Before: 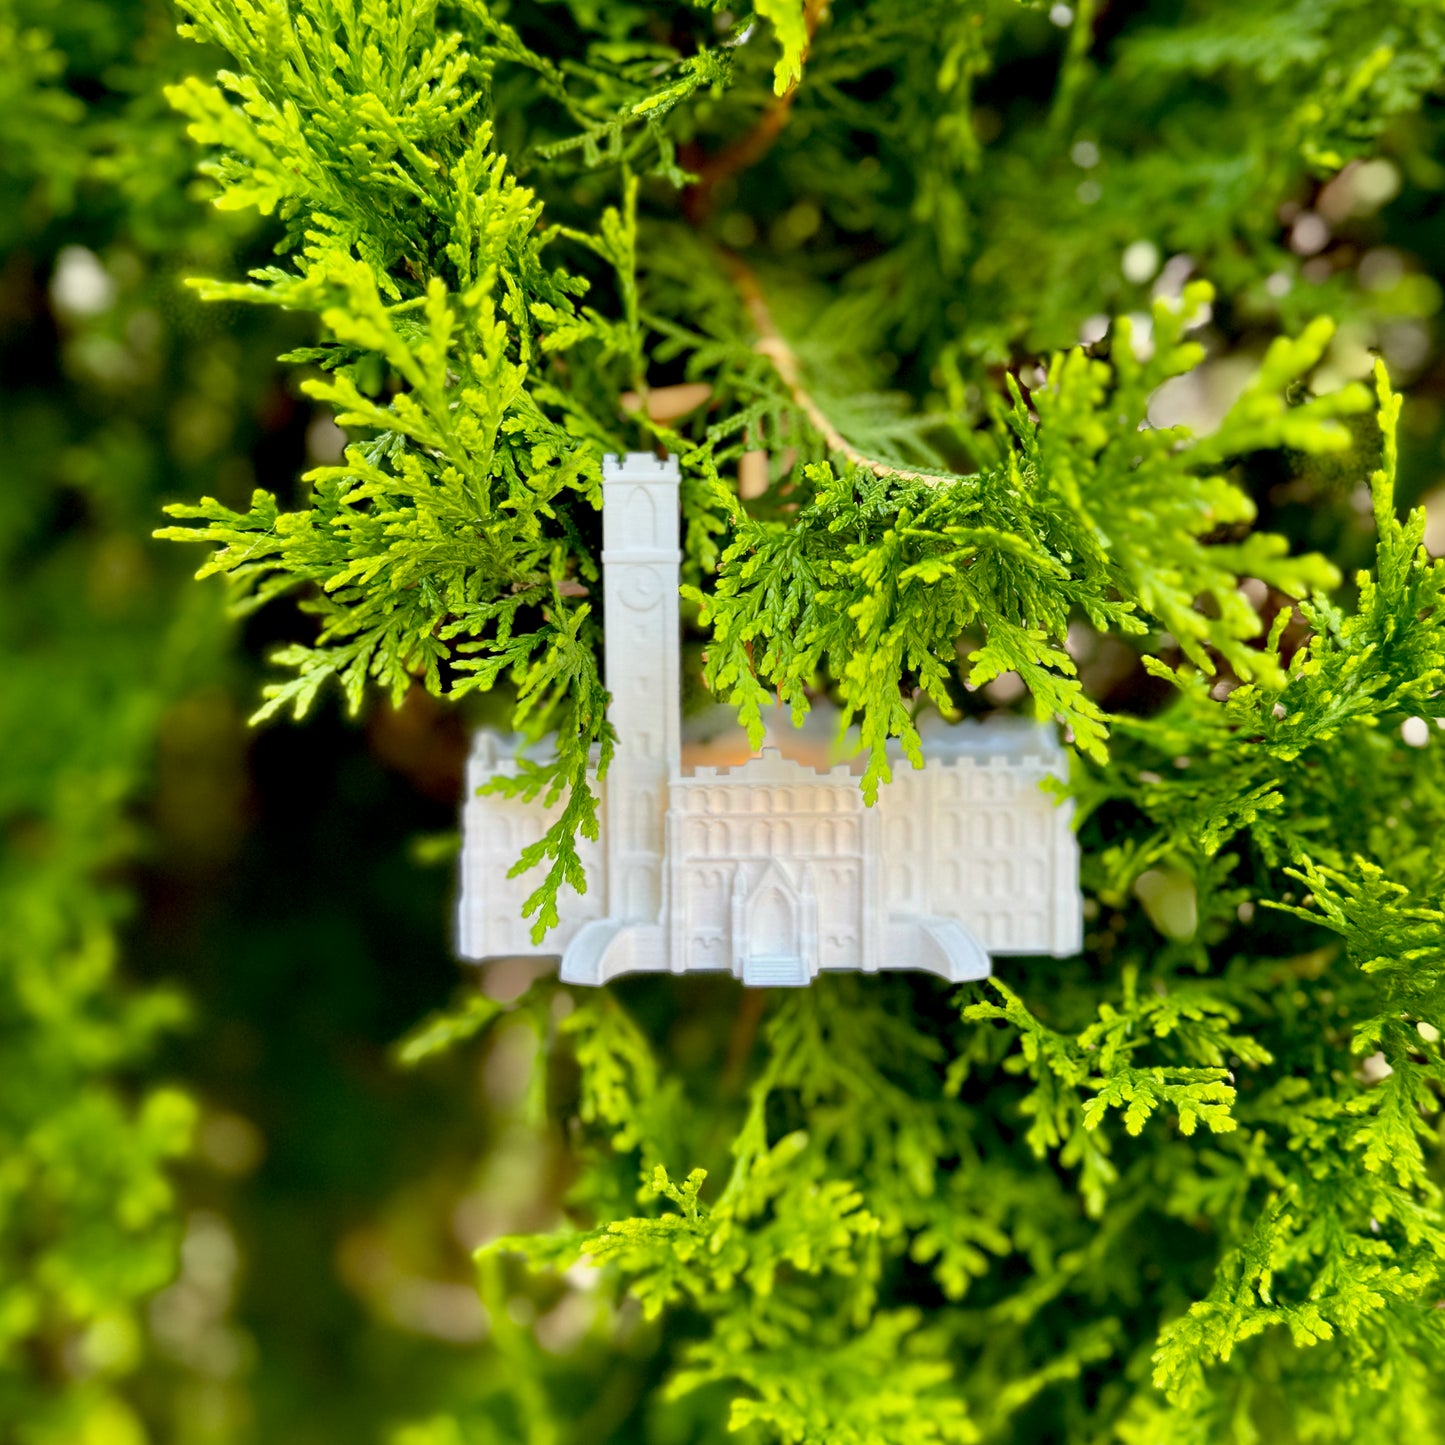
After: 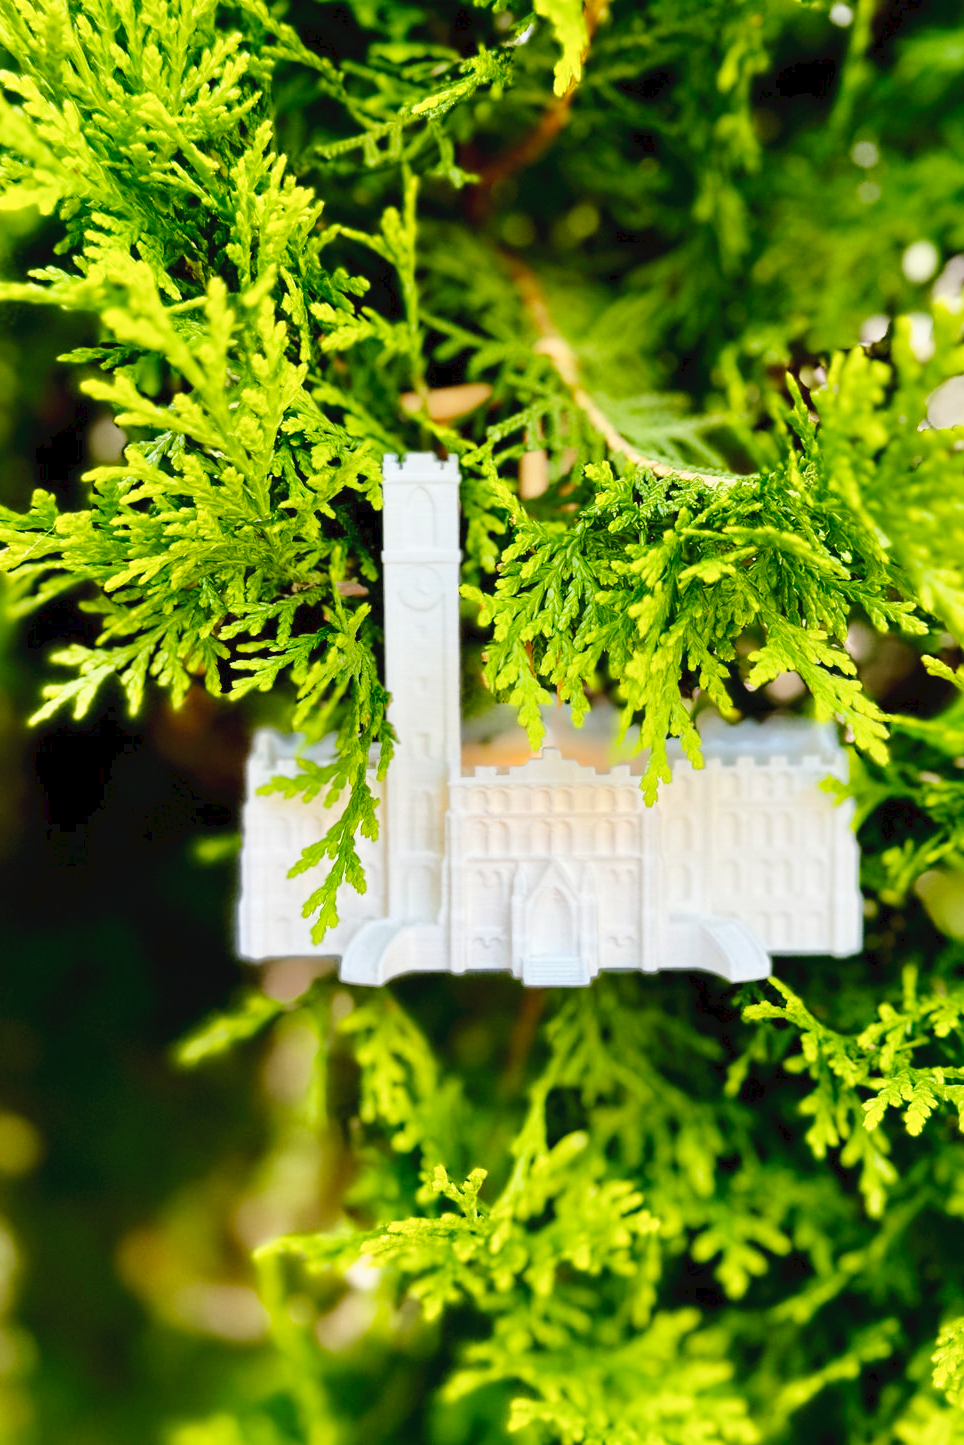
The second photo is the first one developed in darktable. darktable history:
color calibration: illuminant same as pipeline (D50), adaptation XYZ, x 0.346, y 0.358, temperature 5005.75 K, saturation algorithm version 1 (2020)
crop and rotate: left 15.282%, right 17.959%
tone curve: curves: ch0 [(0, 0) (0.003, 0.04) (0.011, 0.04) (0.025, 0.043) (0.044, 0.049) (0.069, 0.066) (0.1, 0.095) (0.136, 0.121) (0.177, 0.154) (0.224, 0.211) (0.277, 0.281) (0.335, 0.358) (0.399, 0.452) (0.468, 0.54) (0.543, 0.628) (0.623, 0.721) (0.709, 0.801) (0.801, 0.883) (0.898, 0.948) (1, 1)], preserve colors none
